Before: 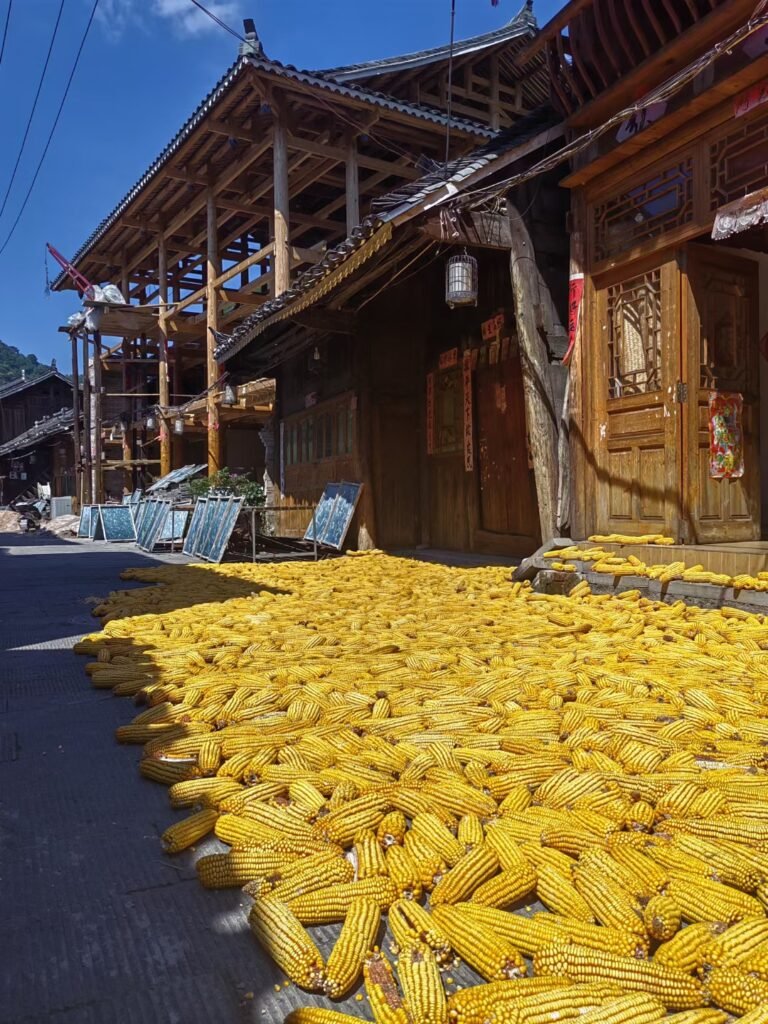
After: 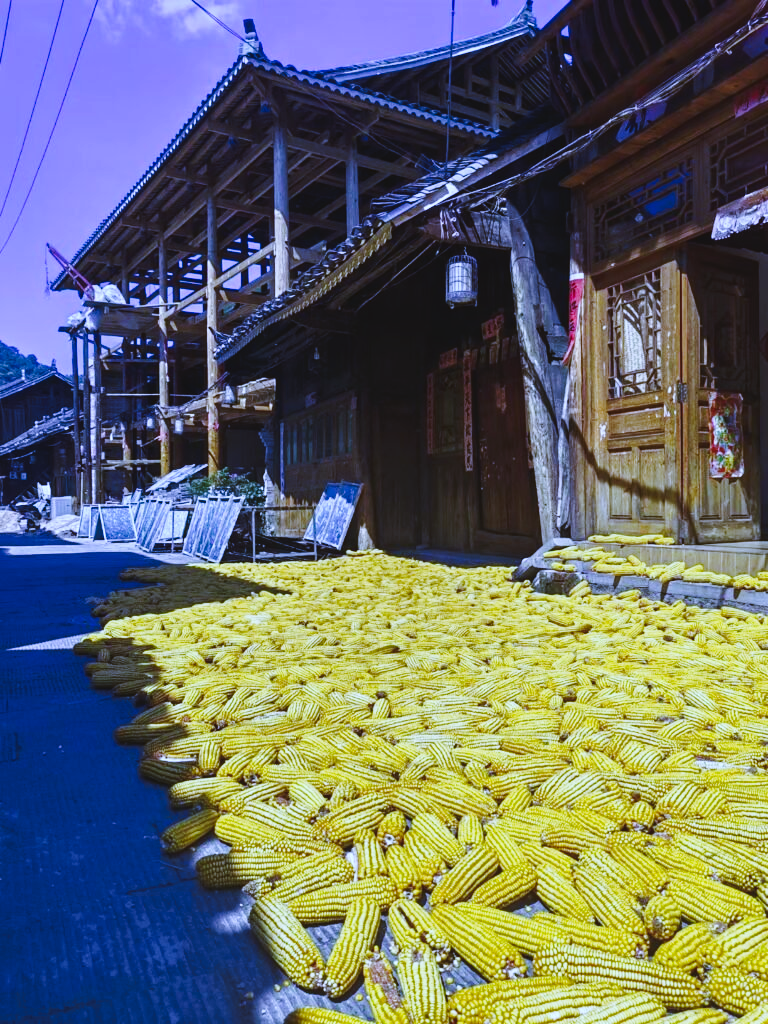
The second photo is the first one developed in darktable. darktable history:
tone curve: curves: ch0 [(0, 0) (0.003, 0.046) (0.011, 0.052) (0.025, 0.059) (0.044, 0.069) (0.069, 0.084) (0.1, 0.107) (0.136, 0.133) (0.177, 0.171) (0.224, 0.216) (0.277, 0.293) (0.335, 0.371) (0.399, 0.481) (0.468, 0.577) (0.543, 0.662) (0.623, 0.749) (0.709, 0.831) (0.801, 0.891) (0.898, 0.942) (1, 1)], preserve colors none
white balance: red 0.766, blue 1.537
